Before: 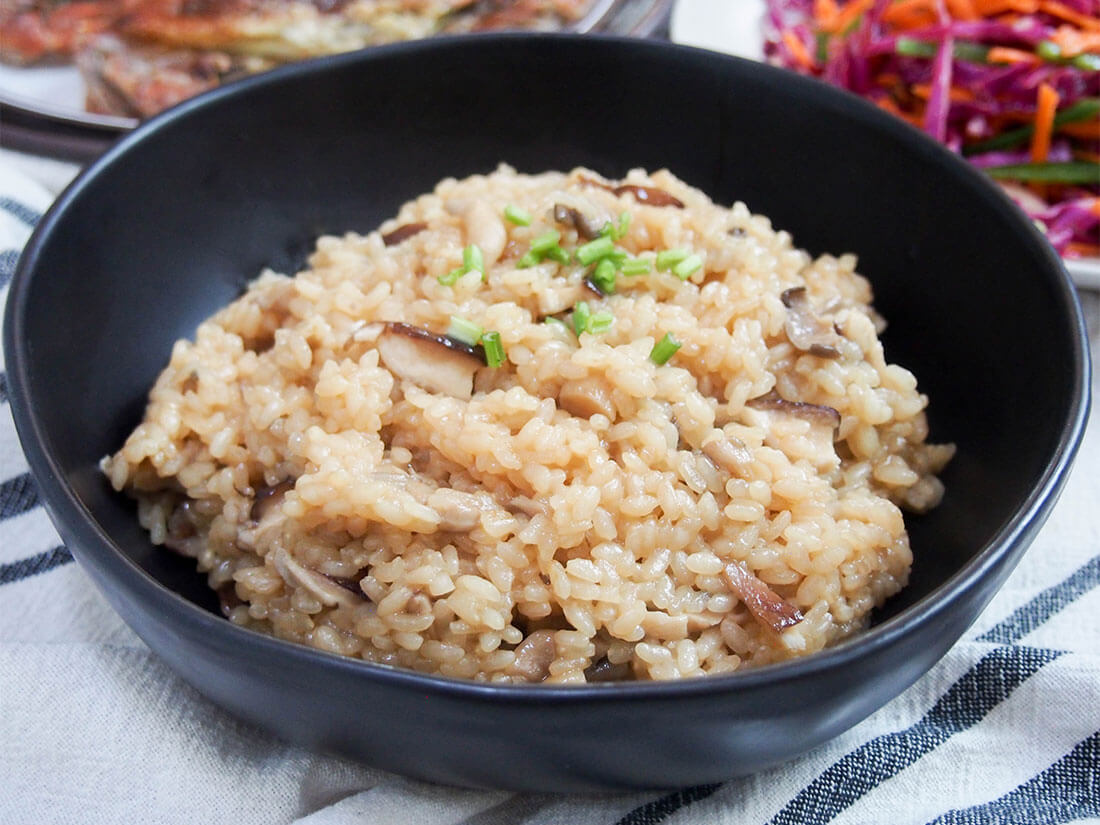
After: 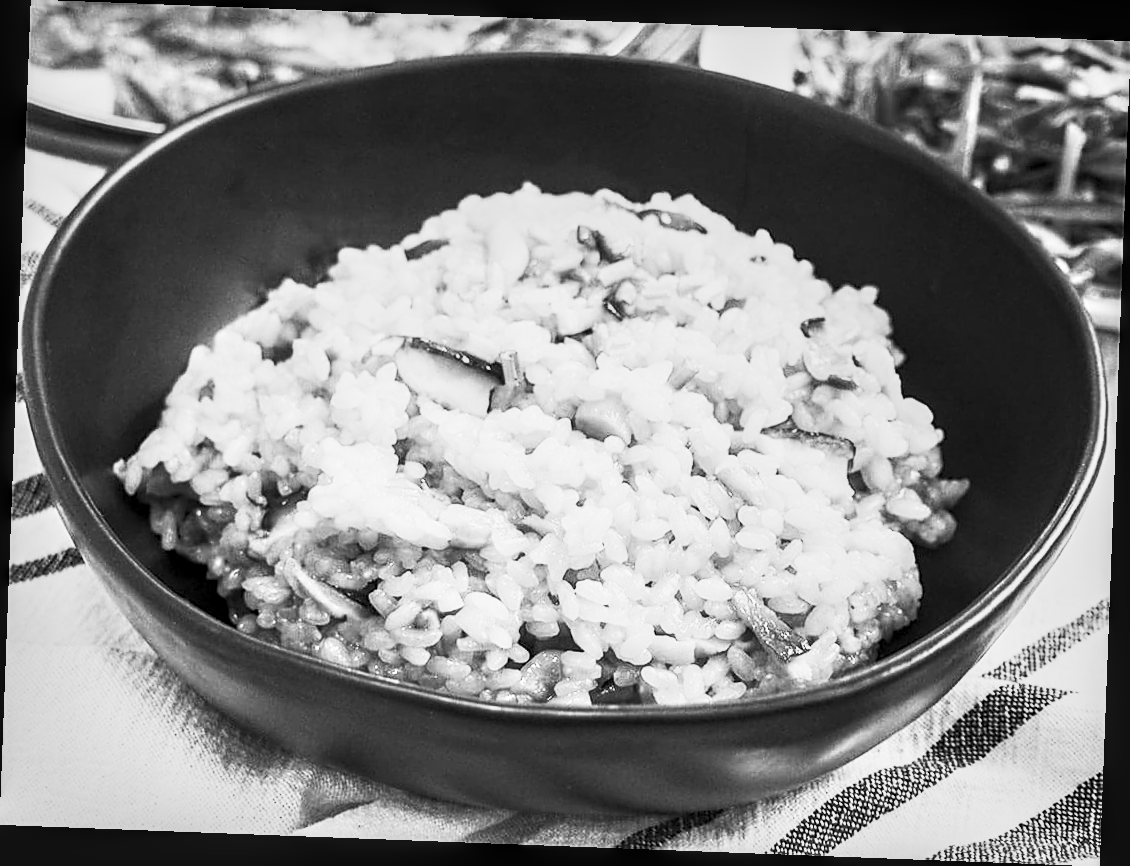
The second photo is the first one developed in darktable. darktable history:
contrast brightness saturation: contrast 0.53, brightness 0.47, saturation -1
rotate and perspective: rotation 2.17°, automatic cropping off
local contrast: highlights 35%, detail 135%
sharpen: on, module defaults
